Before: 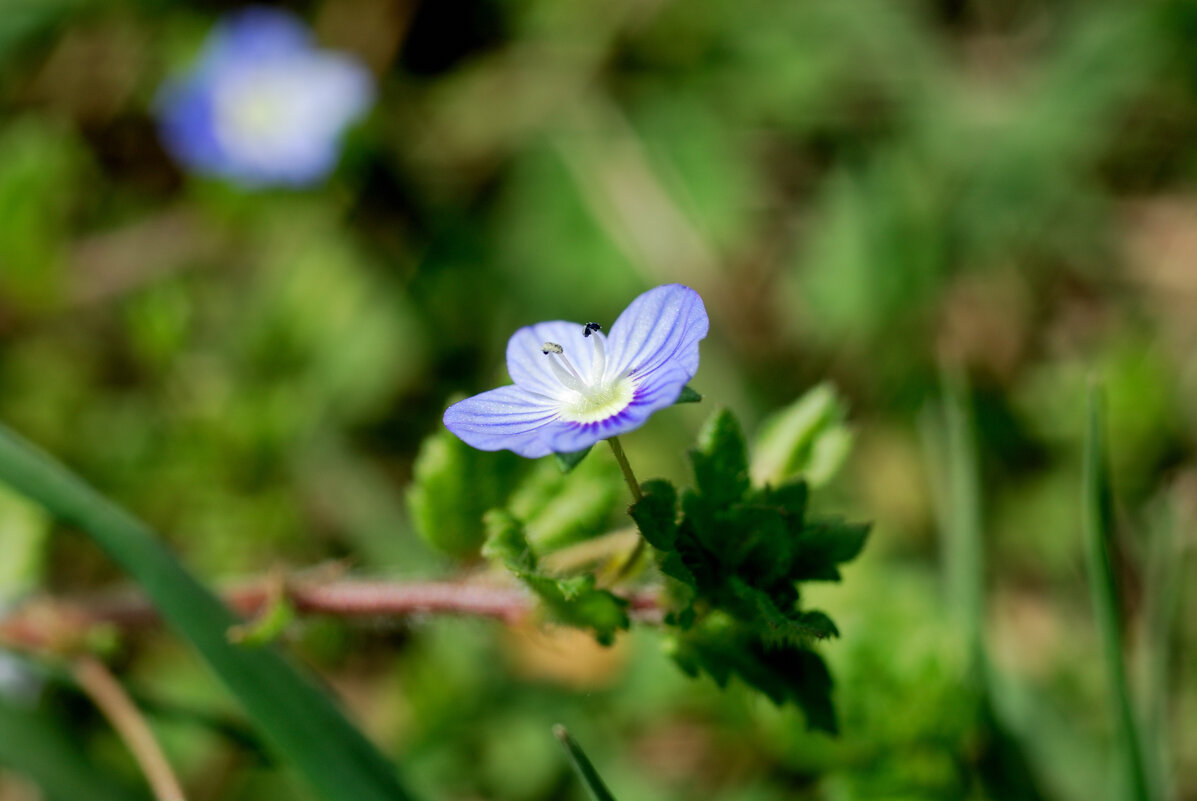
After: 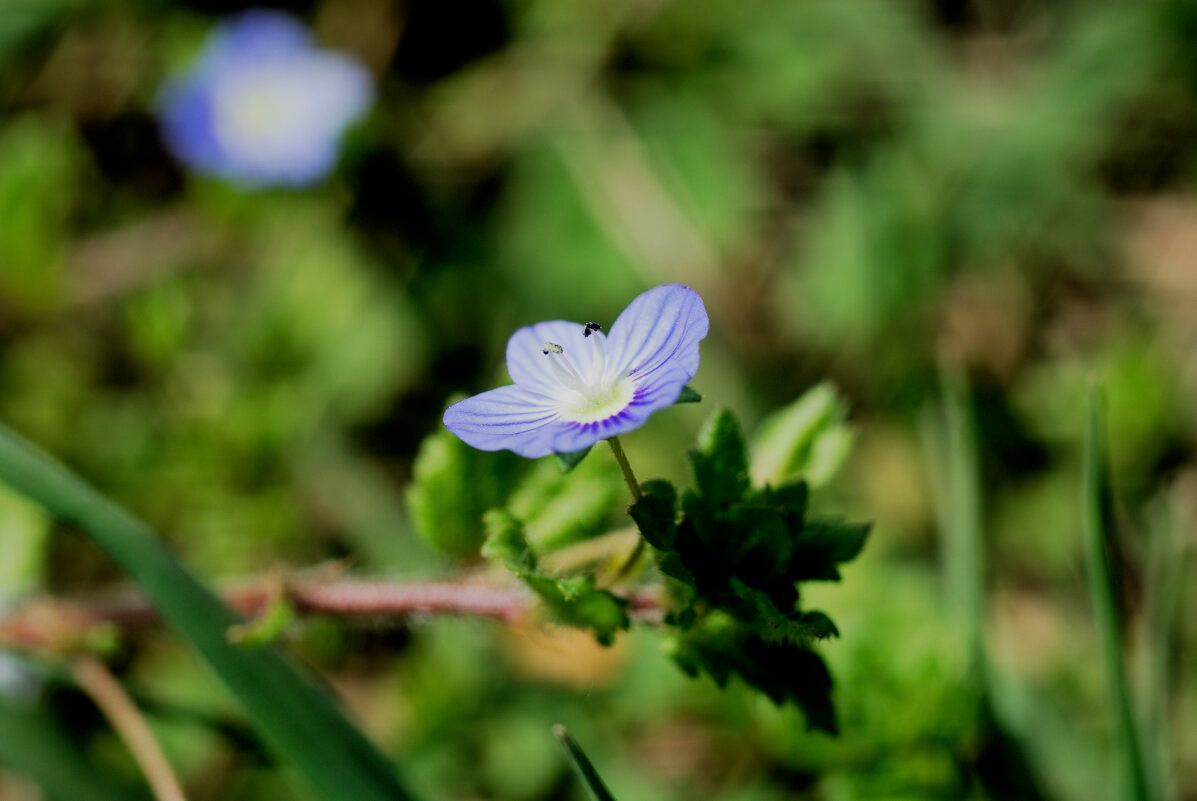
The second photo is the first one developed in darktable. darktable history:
filmic rgb: middle gray luminance 28.8%, black relative exposure -10.26 EV, white relative exposure 5.48 EV, target black luminance 0%, hardness 3.93, latitude 2.09%, contrast 1.124, highlights saturation mix 4.7%, shadows ↔ highlights balance 14.99%
